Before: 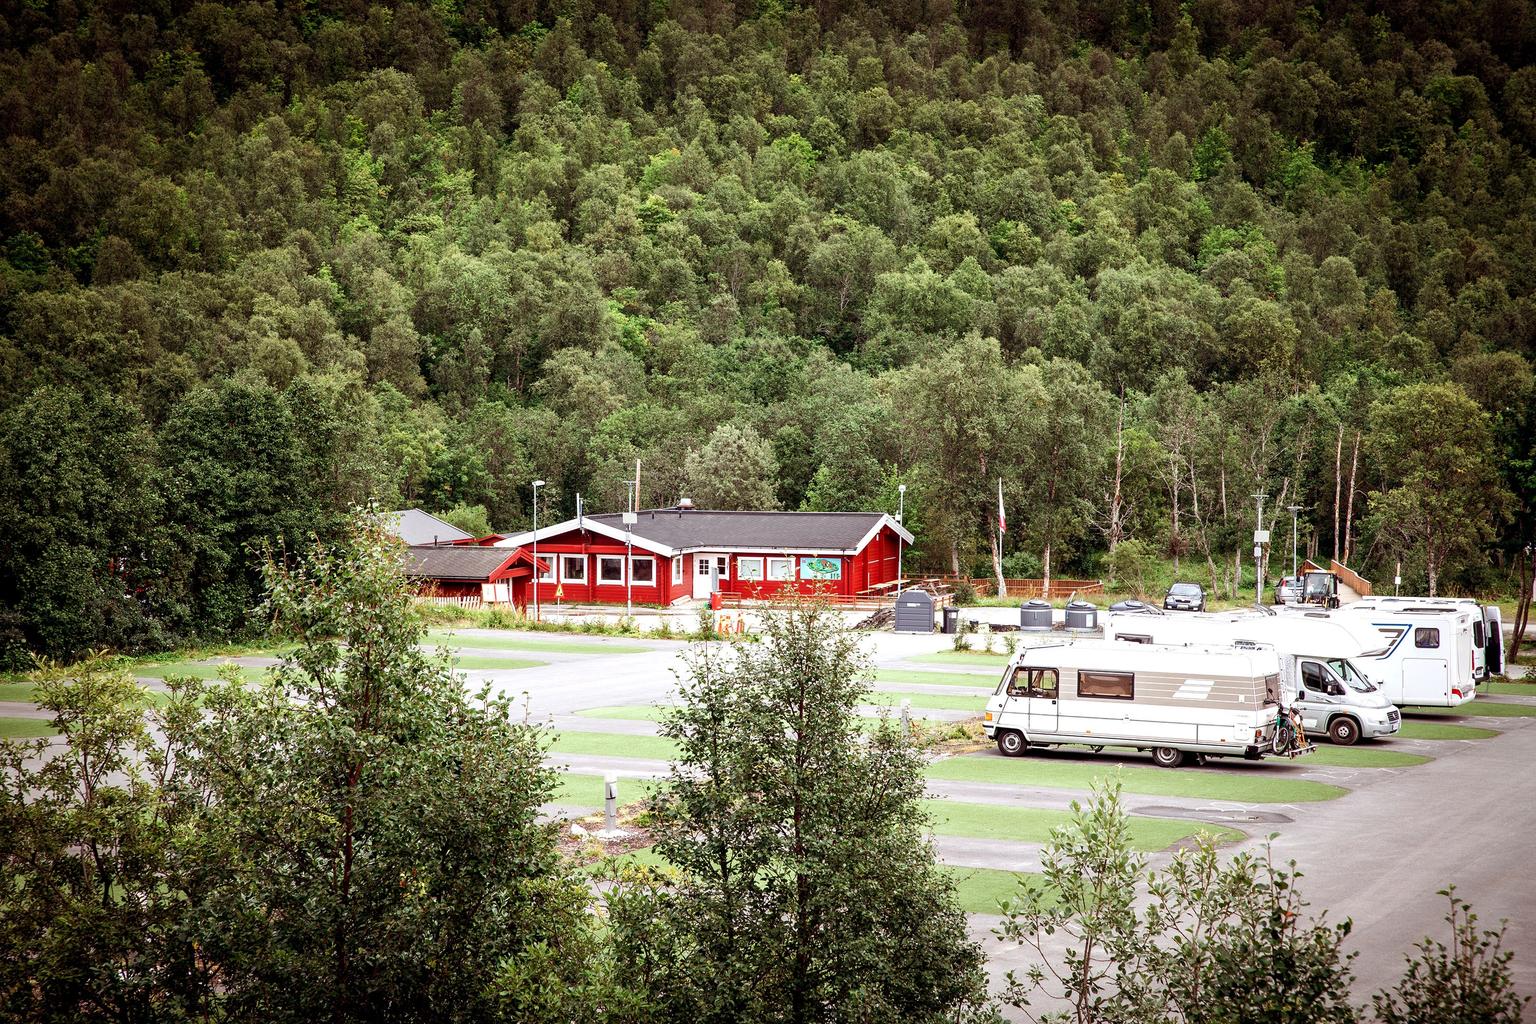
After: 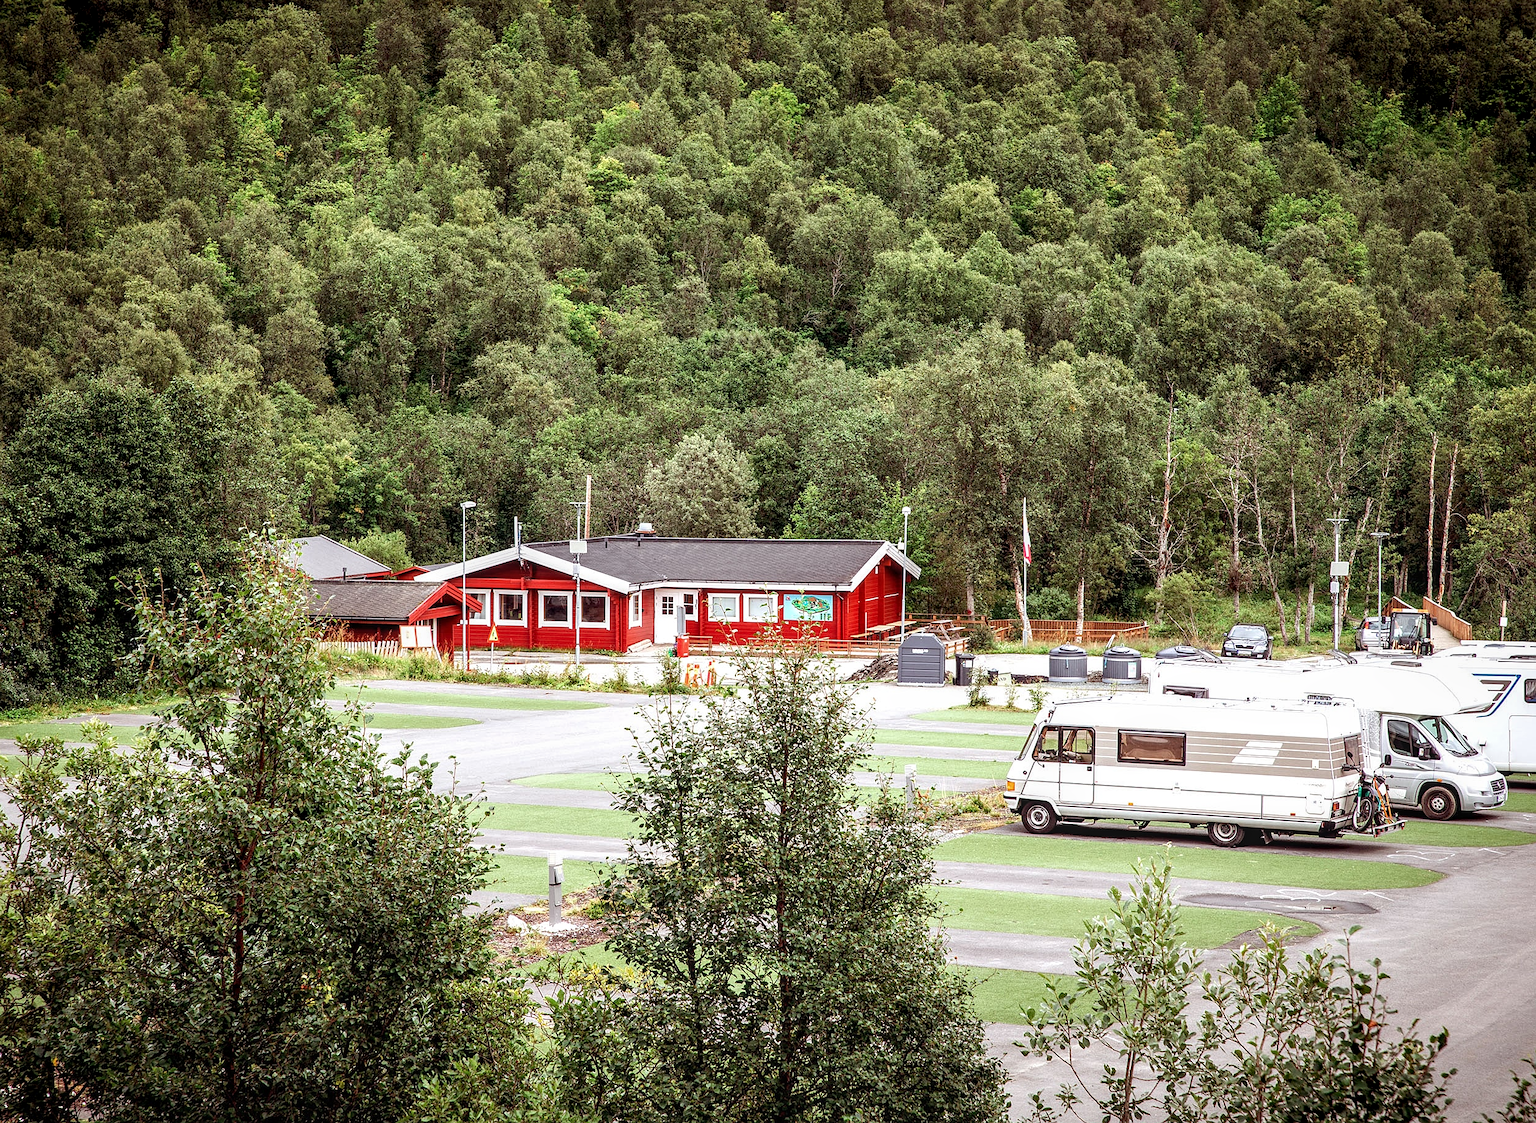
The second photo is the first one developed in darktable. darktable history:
local contrast: on, module defaults
sharpen: radius 1.255, amount 0.296, threshold 0.123
crop: left 9.785%, top 6.314%, right 7.183%, bottom 2.538%
